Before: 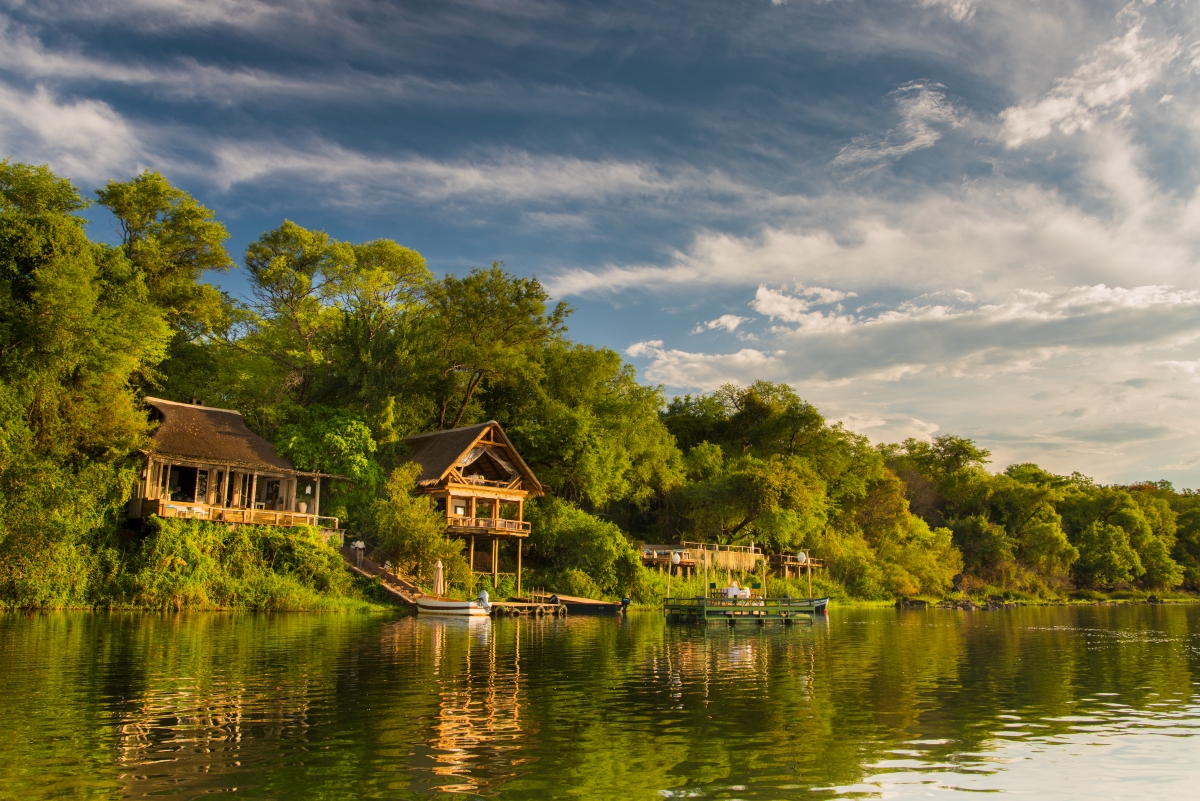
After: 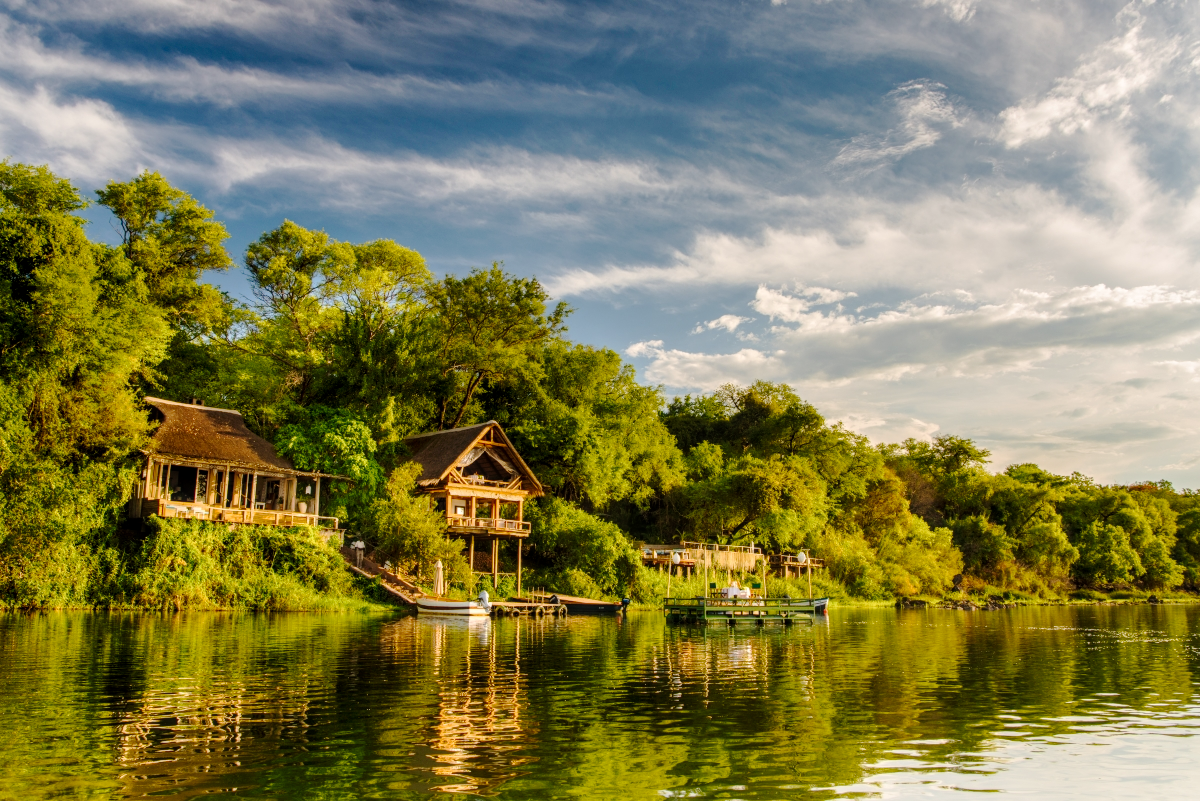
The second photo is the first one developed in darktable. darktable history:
local contrast: on, module defaults
tone curve: curves: ch0 [(0, 0) (0.003, 0.002) (0.011, 0.008) (0.025, 0.016) (0.044, 0.026) (0.069, 0.04) (0.1, 0.061) (0.136, 0.104) (0.177, 0.15) (0.224, 0.22) (0.277, 0.307) (0.335, 0.399) (0.399, 0.492) (0.468, 0.575) (0.543, 0.638) (0.623, 0.701) (0.709, 0.778) (0.801, 0.85) (0.898, 0.934) (1, 1)], preserve colors none
